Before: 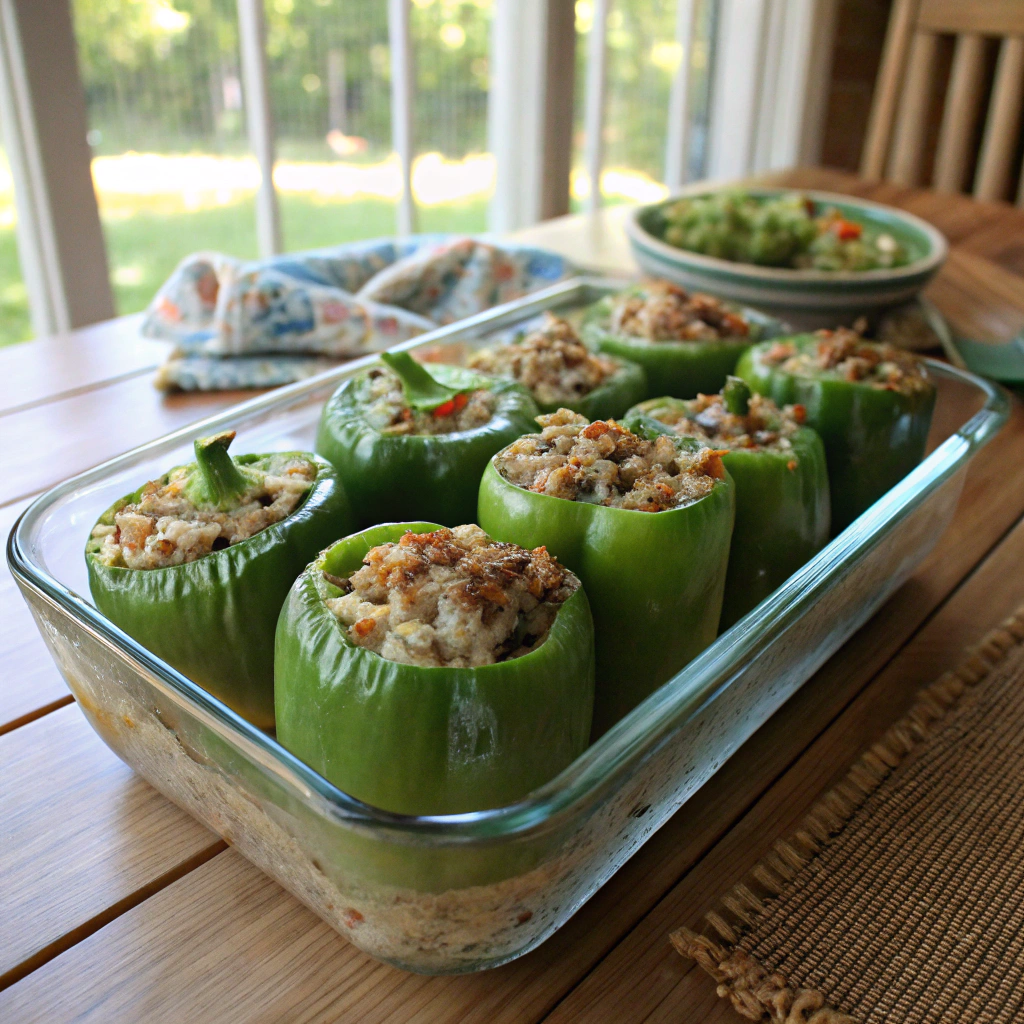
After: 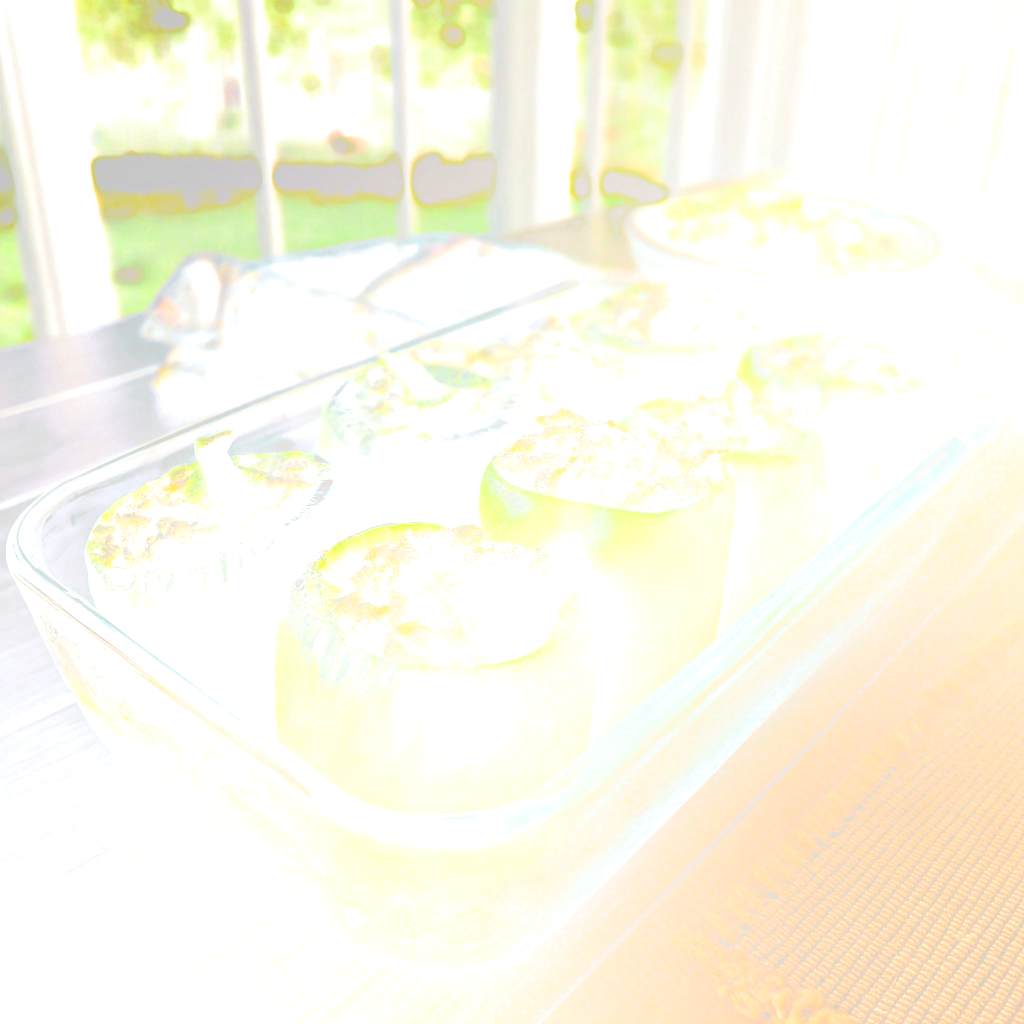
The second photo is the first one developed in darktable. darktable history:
bloom: size 85%, threshold 5%, strength 85%
exposure: black level correction 0, exposure 1.1 EV, compensate exposure bias true, compensate highlight preservation false
split-toning: shadows › hue 242.67°, shadows › saturation 0.733, highlights › hue 45.33°, highlights › saturation 0.667, balance -53.304, compress 21.15%
